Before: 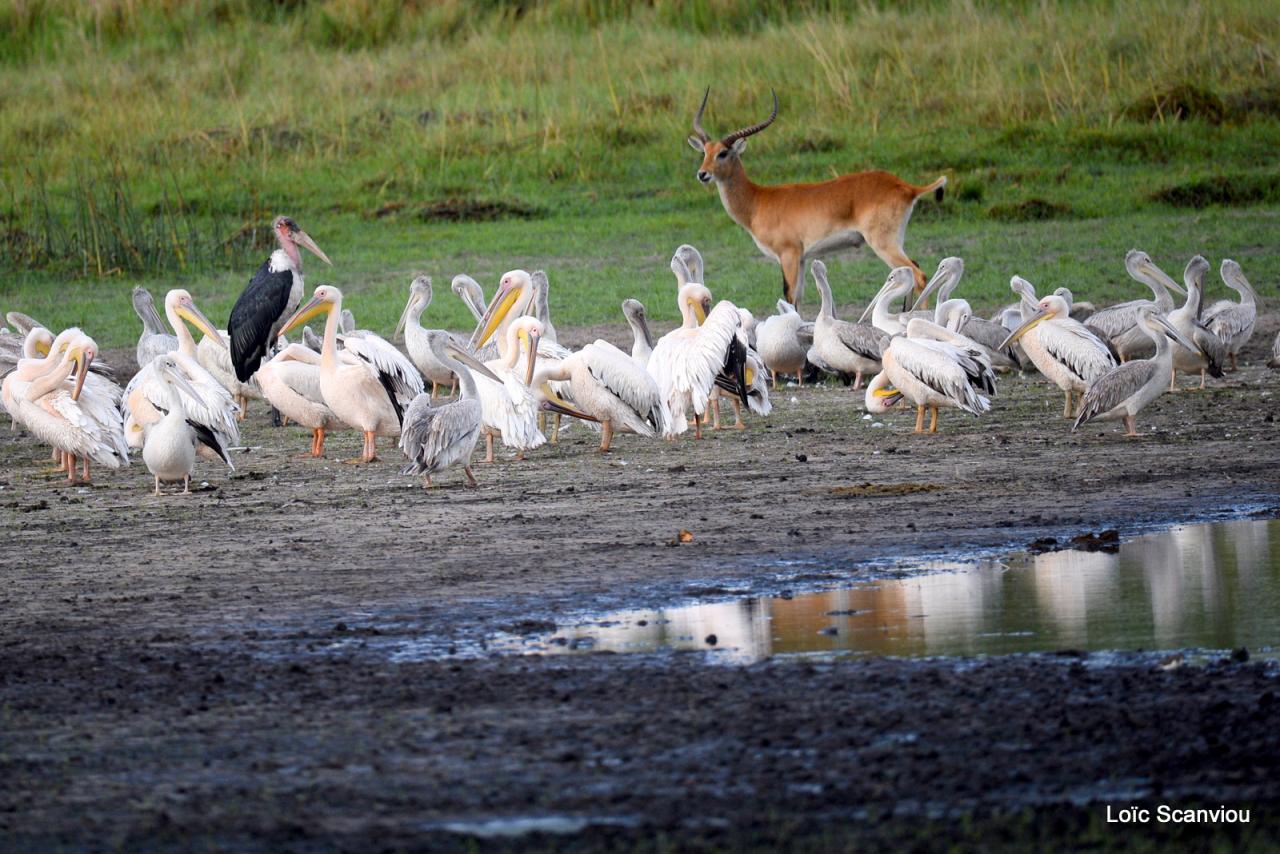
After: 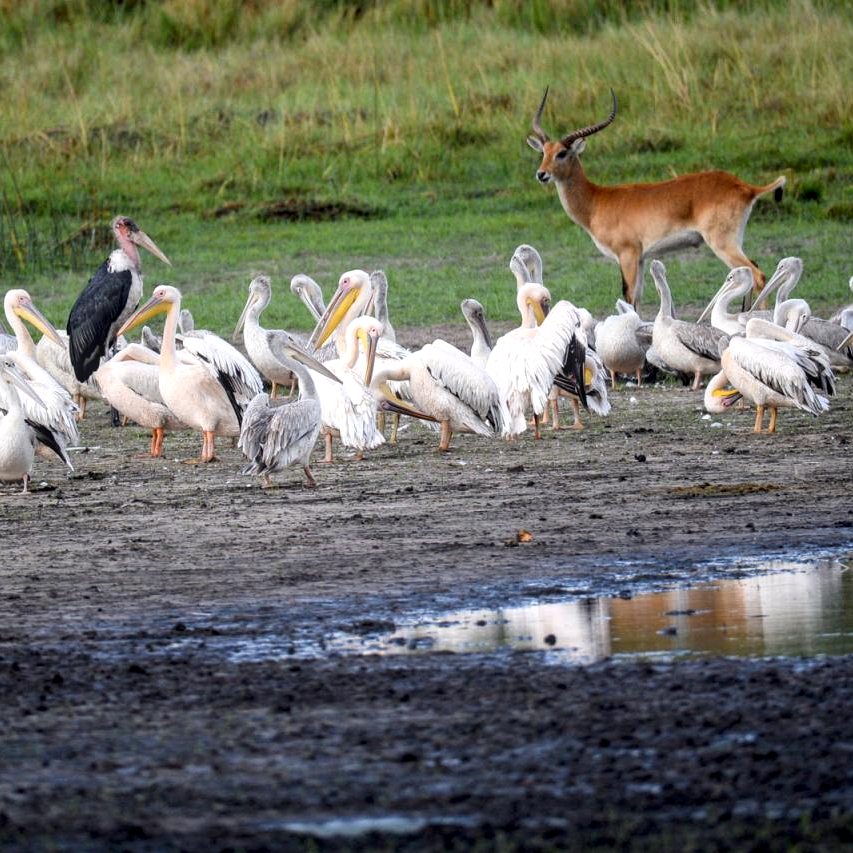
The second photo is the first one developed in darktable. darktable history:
local contrast: detail 130%
crop and rotate: left 12.648%, right 20.685%
